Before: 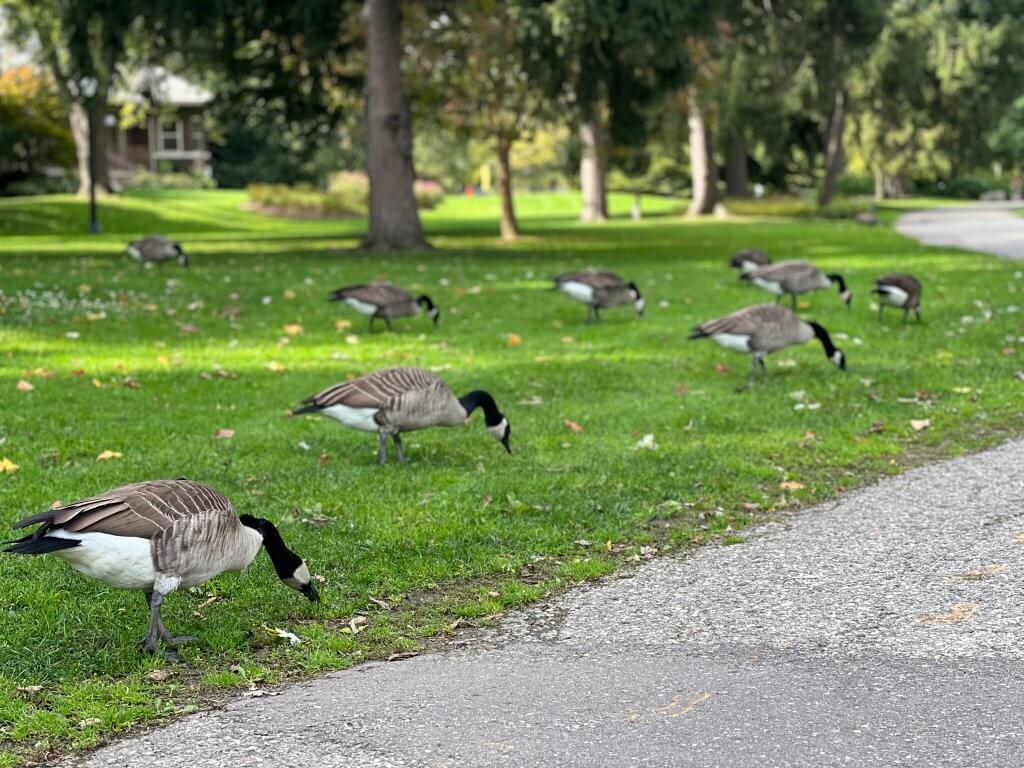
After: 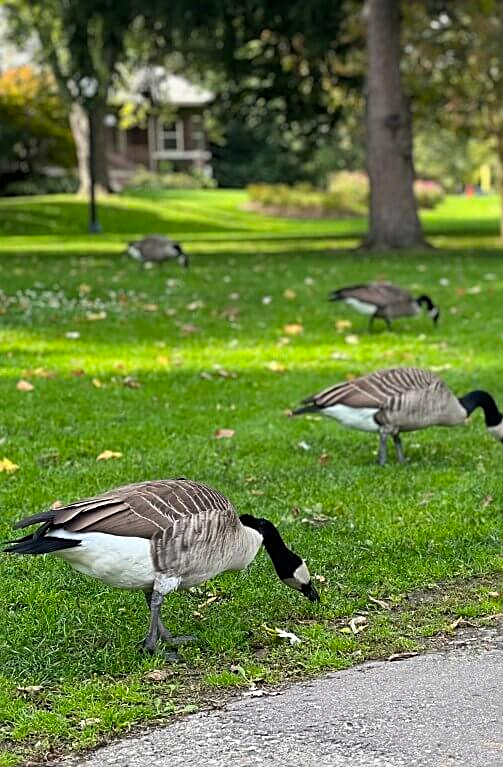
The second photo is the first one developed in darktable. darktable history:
crop and rotate: left 0%, top 0%, right 50.845%
color balance rgb: perceptual saturation grading › global saturation 10%, global vibrance 10%
sharpen: on, module defaults
